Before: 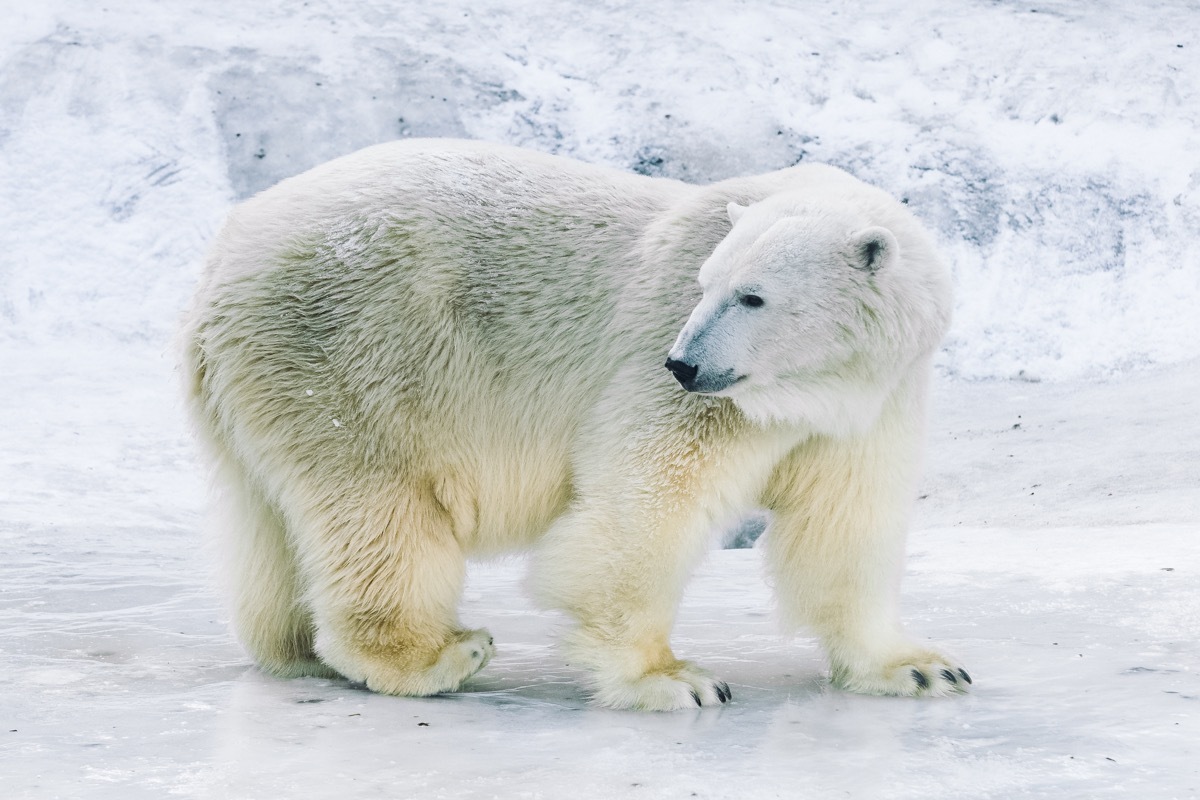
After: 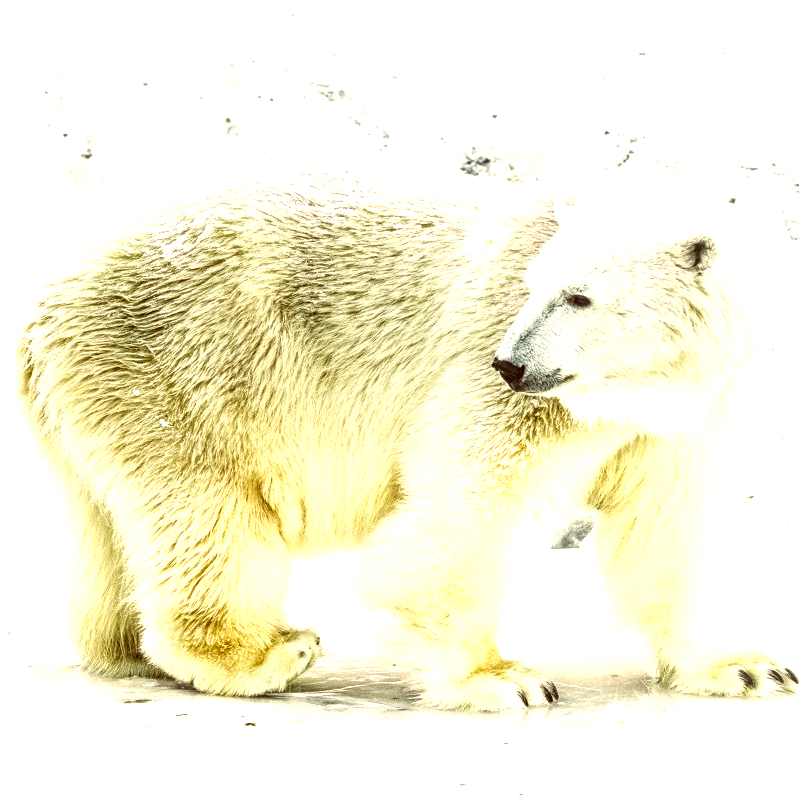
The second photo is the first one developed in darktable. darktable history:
crop and rotate: left 14.428%, right 18.912%
exposure: black level correction 0, exposure 1.2 EV, compensate highlight preservation false
local contrast: highlights 79%, shadows 56%, detail 175%, midtone range 0.428
color correction: highlights a* 1.15, highlights b* 24.35, shadows a* 15.63, shadows b* 24.32
